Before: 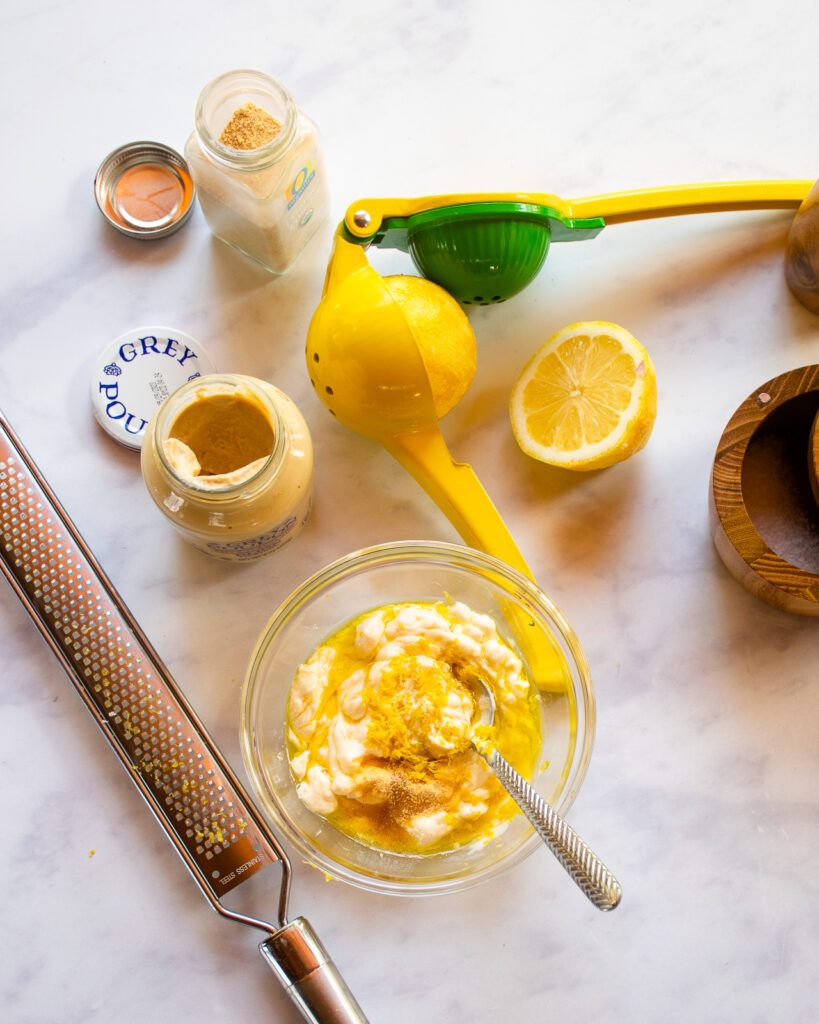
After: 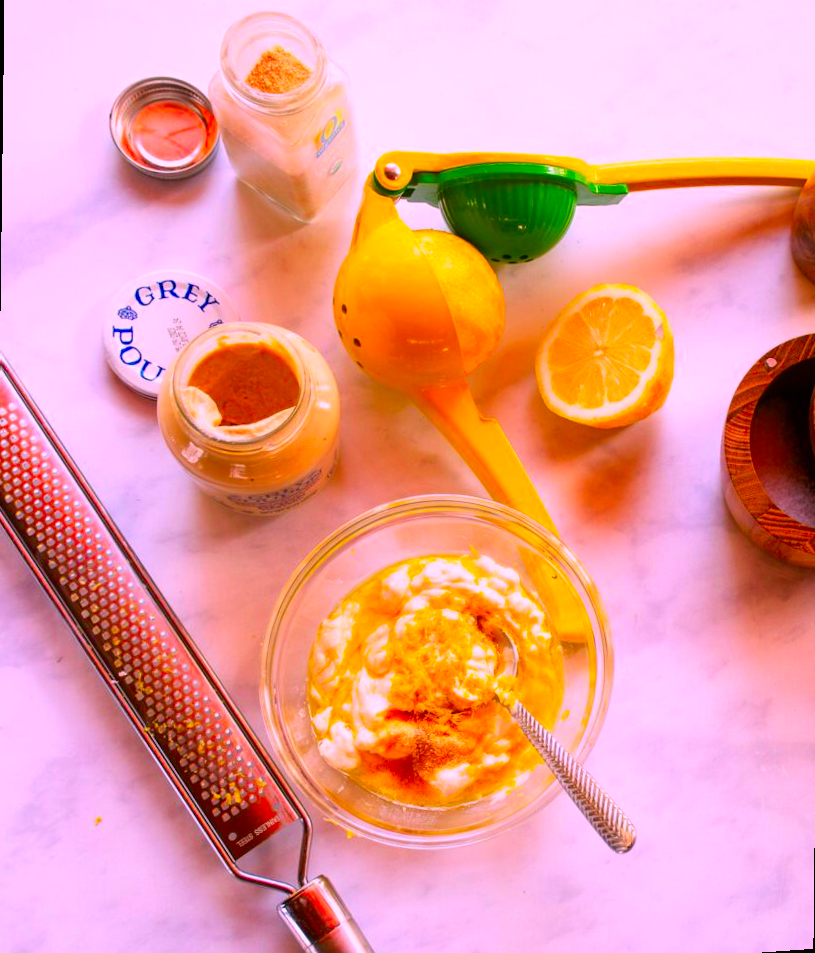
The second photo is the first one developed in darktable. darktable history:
rotate and perspective: rotation 0.679°, lens shift (horizontal) 0.136, crop left 0.009, crop right 0.991, crop top 0.078, crop bottom 0.95
color correction: highlights a* 19.5, highlights b* -11.53, saturation 1.69
